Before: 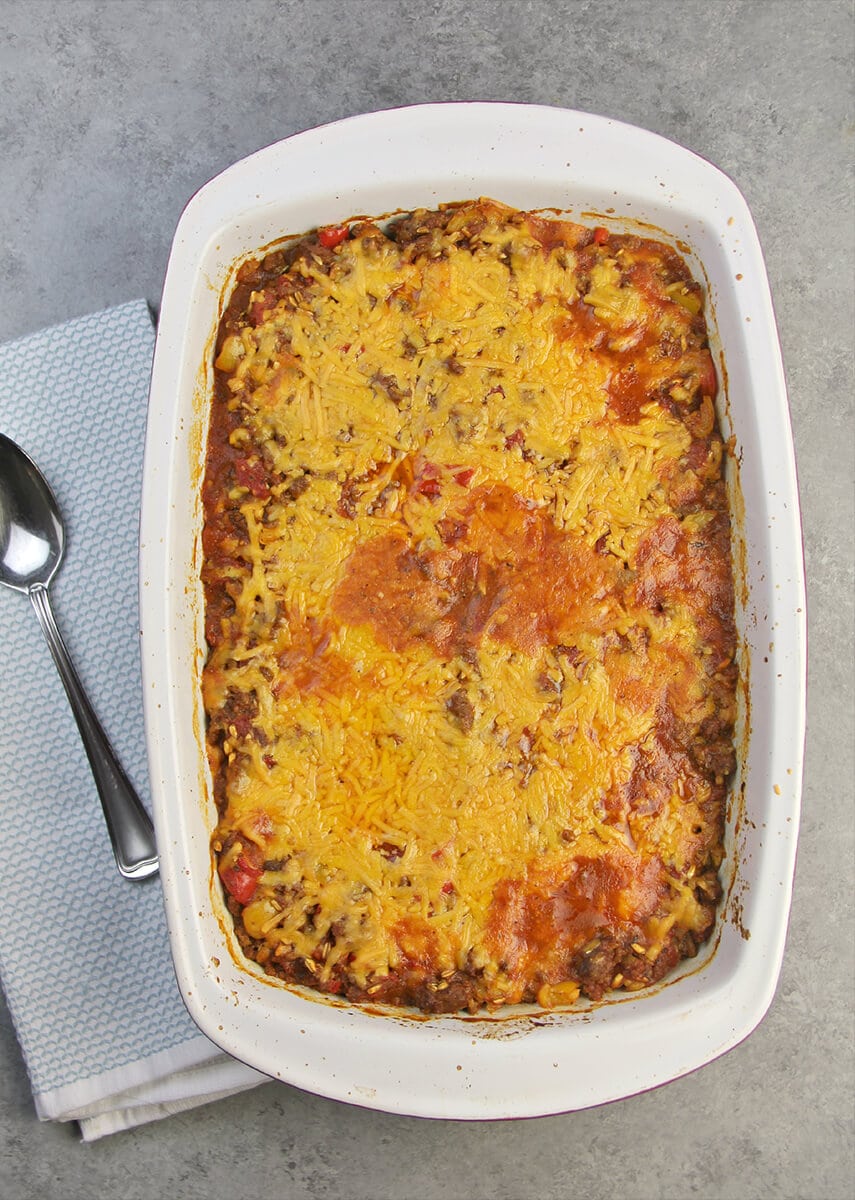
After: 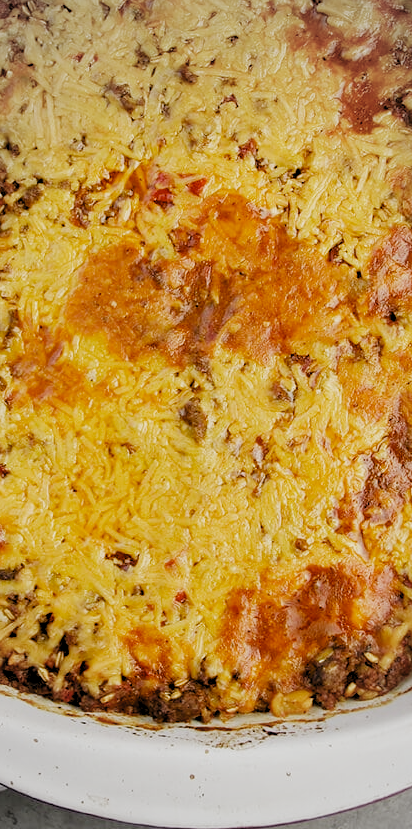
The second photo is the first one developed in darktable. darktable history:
crop: left 31.316%, top 24.32%, right 20.387%, bottom 6.543%
vignetting: fall-off start 64.59%, brightness -0.214, width/height ratio 0.878
filmic rgb: black relative exposure -3.94 EV, white relative exposure 3.17 EV, hardness 2.87, preserve chrominance no, color science v4 (2020), contrast in shadows soft, contrast in highlights soft
levels: levels [0.062, 0.494, 0.925]
